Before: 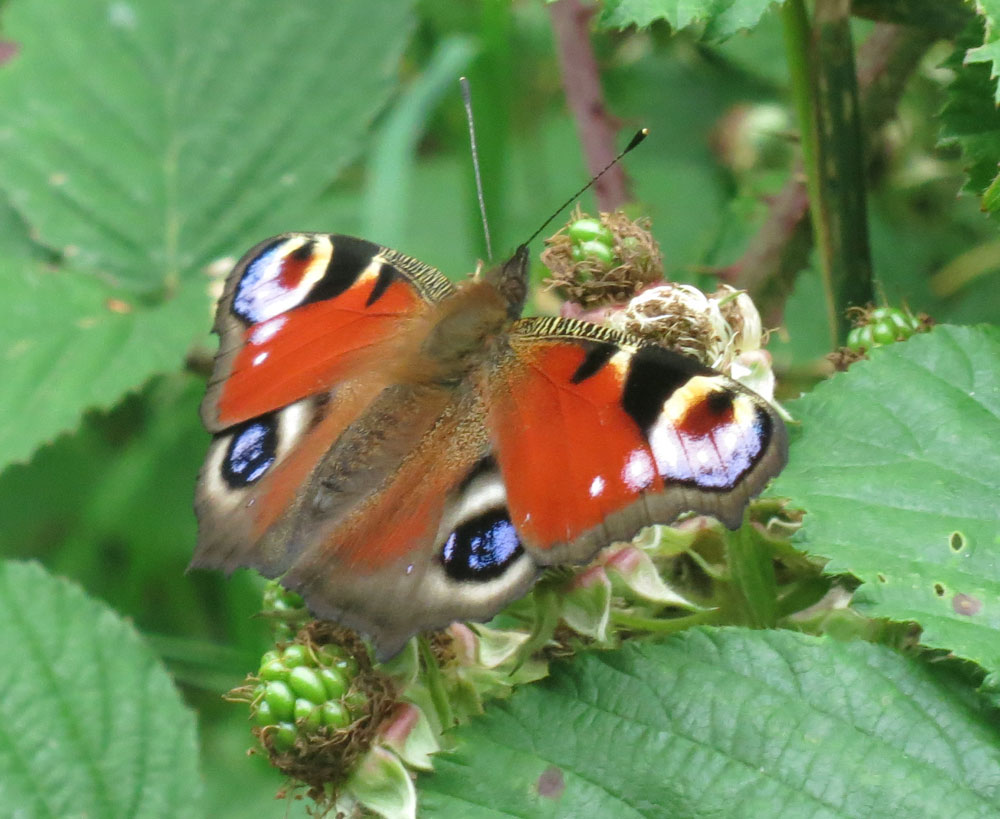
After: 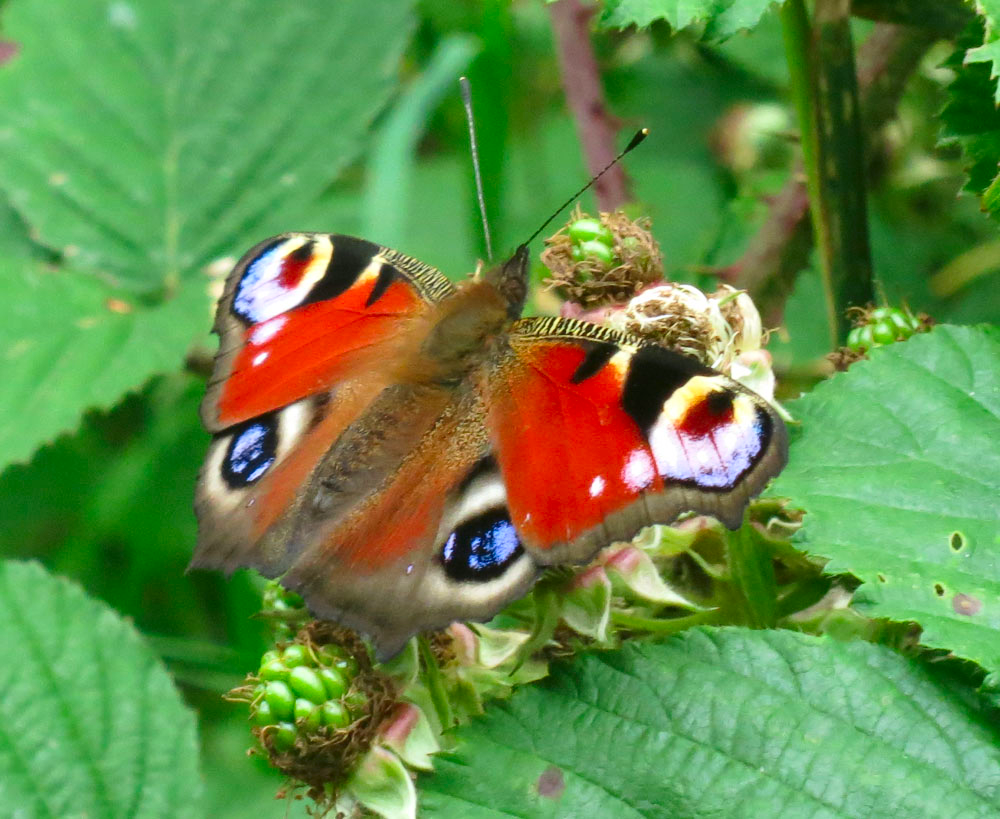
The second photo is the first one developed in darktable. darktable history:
contrast brightness saturation: contrast 0.166, saturation 0.314
shadows and highlights: shadows 20.89, highlights -36.59, soften with gaussian
